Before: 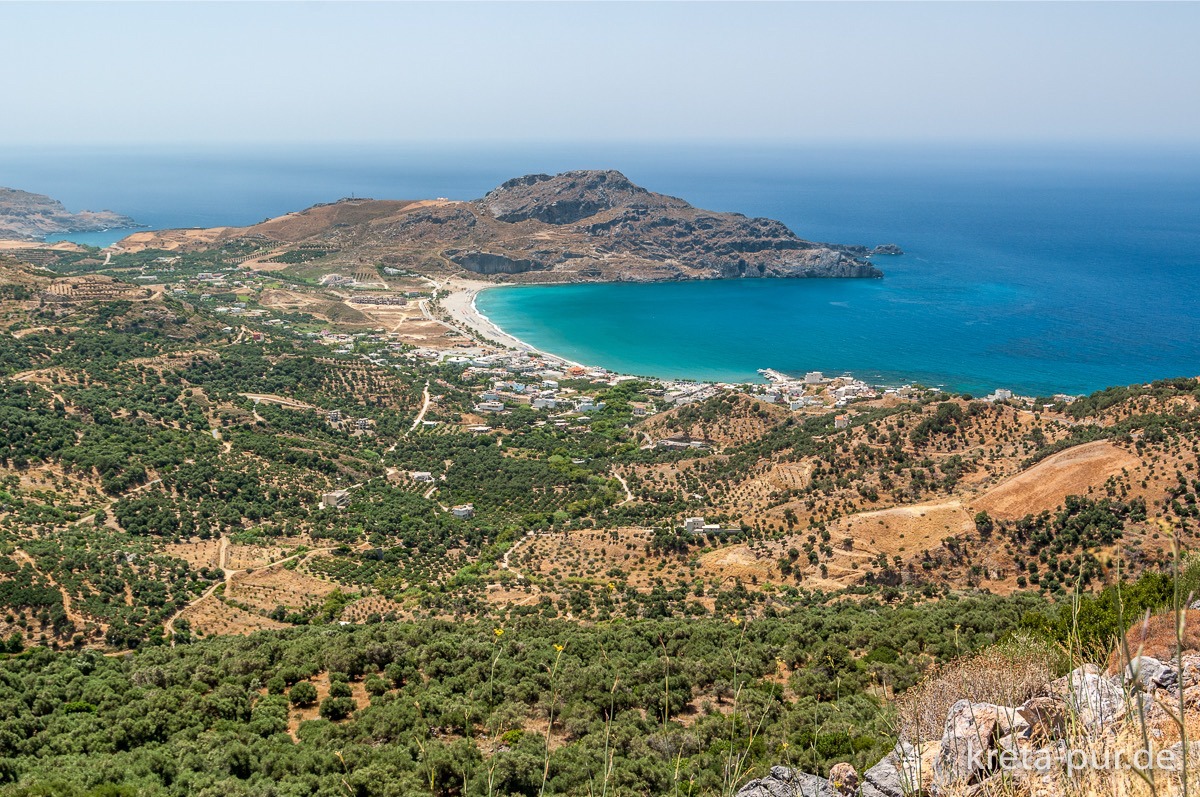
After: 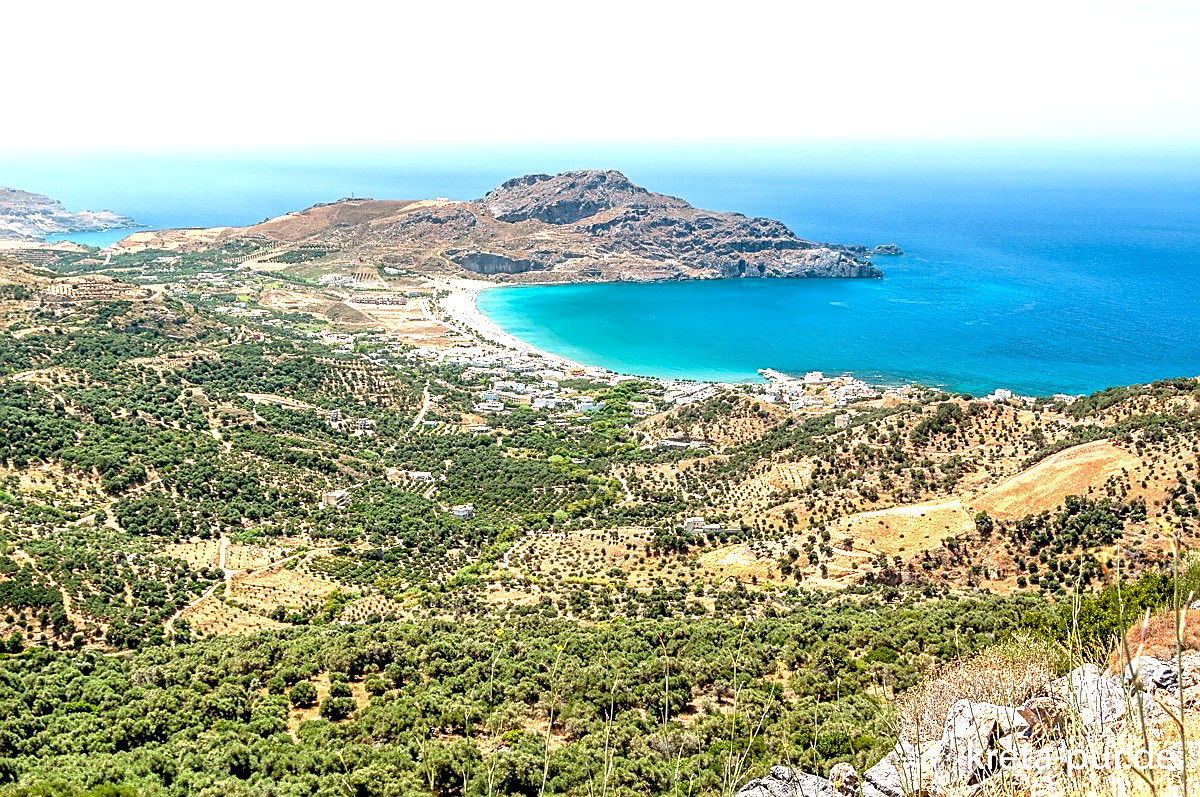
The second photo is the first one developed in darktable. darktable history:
exposure: black level correction 0.011, exposure 1.087 EV, compensate highlight preservation false
sharpen: on, module defaults
